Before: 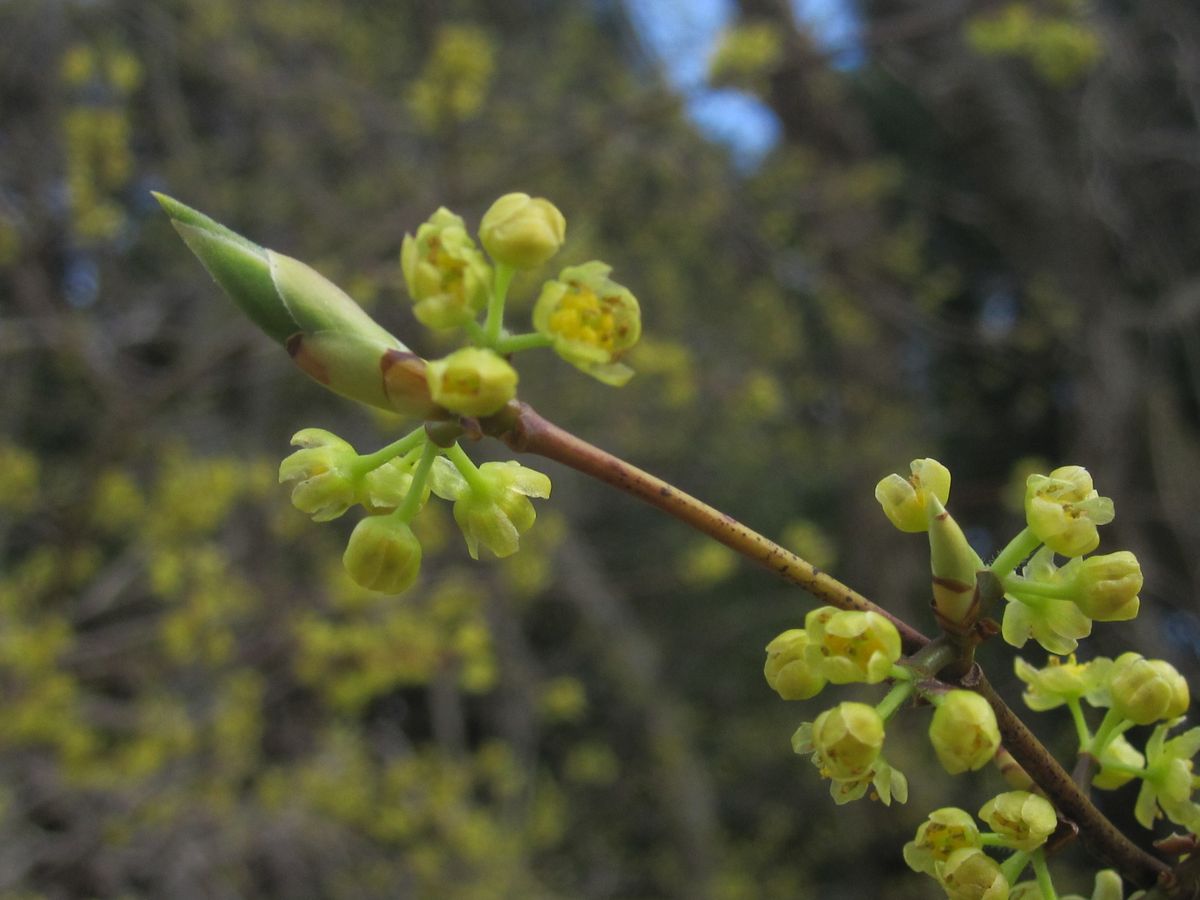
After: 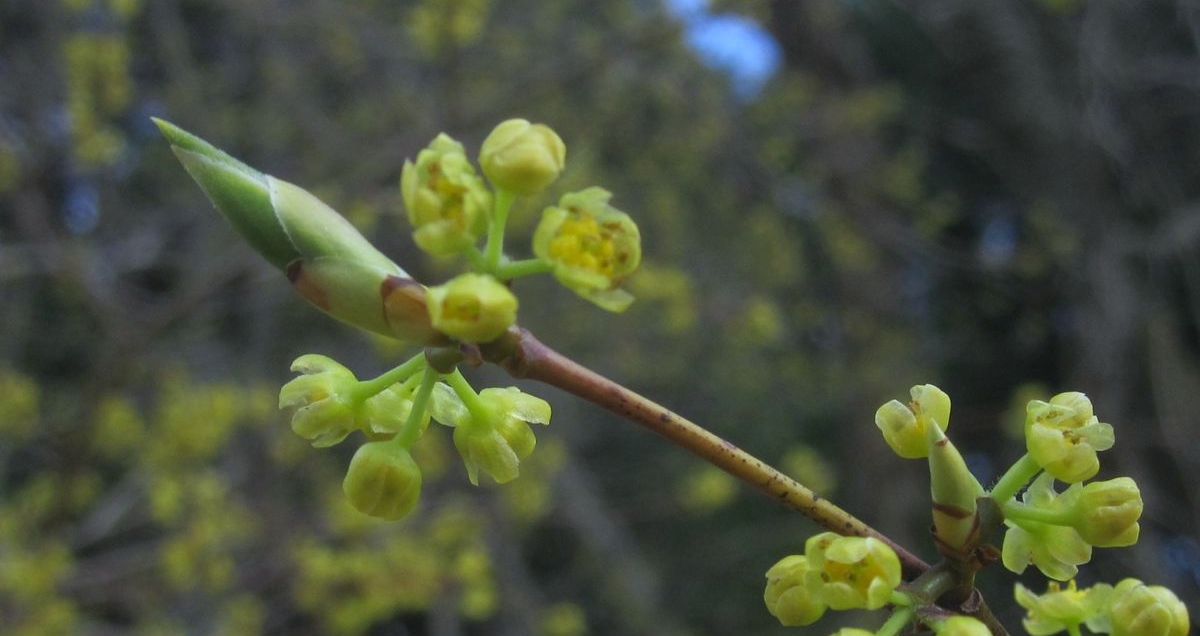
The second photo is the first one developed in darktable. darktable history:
crop and rotate: top 8.293%, bottom 20.996%
white balance: red 0.931, blue 1.11
